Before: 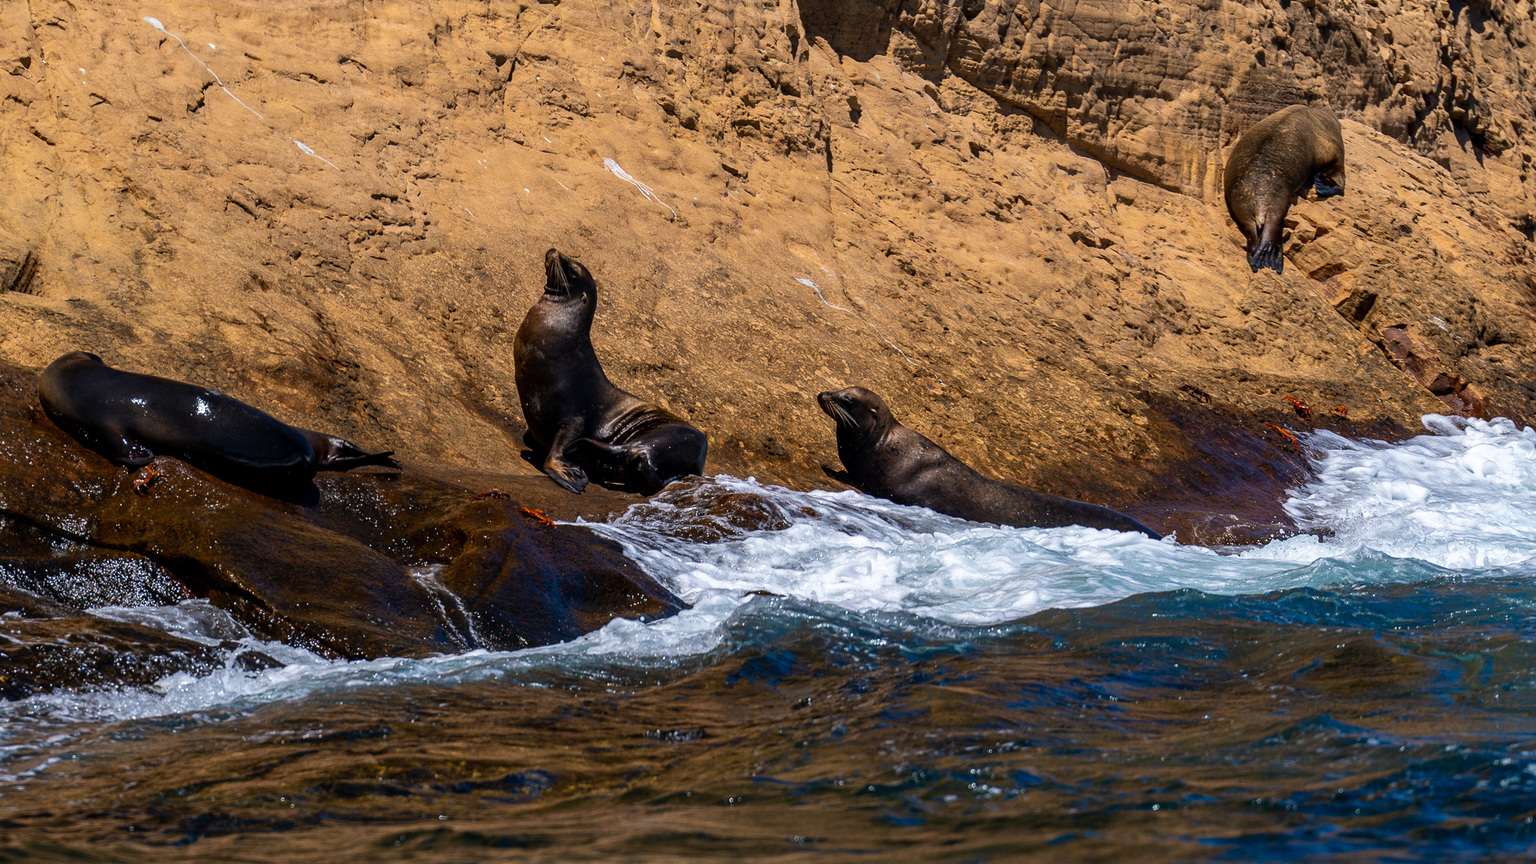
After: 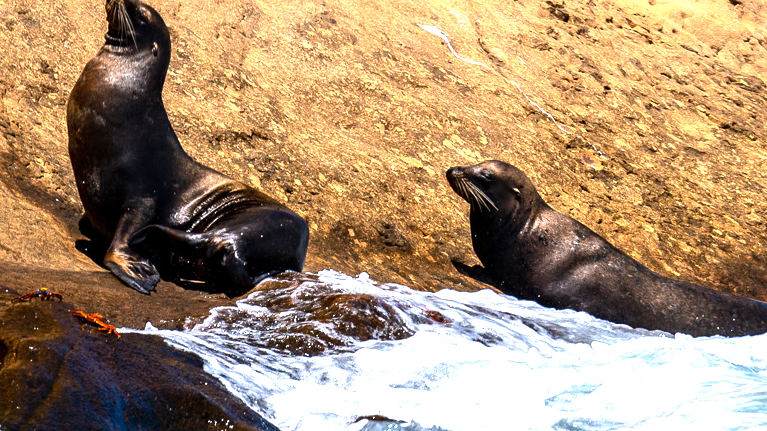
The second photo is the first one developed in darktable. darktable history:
exposure: exposure 1 EV, compensate highlight preservation false
crop: left 30%, top 30%, right 30%, bottom 30%
tone equalizer: -8 EV -0.417 EV, -7 EV -0.389 EV, -6 EV -0.333 EV, -5 EV -0.222 EV, -3 EV 0.222 EV, -2 EV 0.333 EV, -1 EV 0.389 EV, +0 EV 0.417 EV, edges refinement/feathering 500, mask exposure compensation -1.57 EV, preserve details no
